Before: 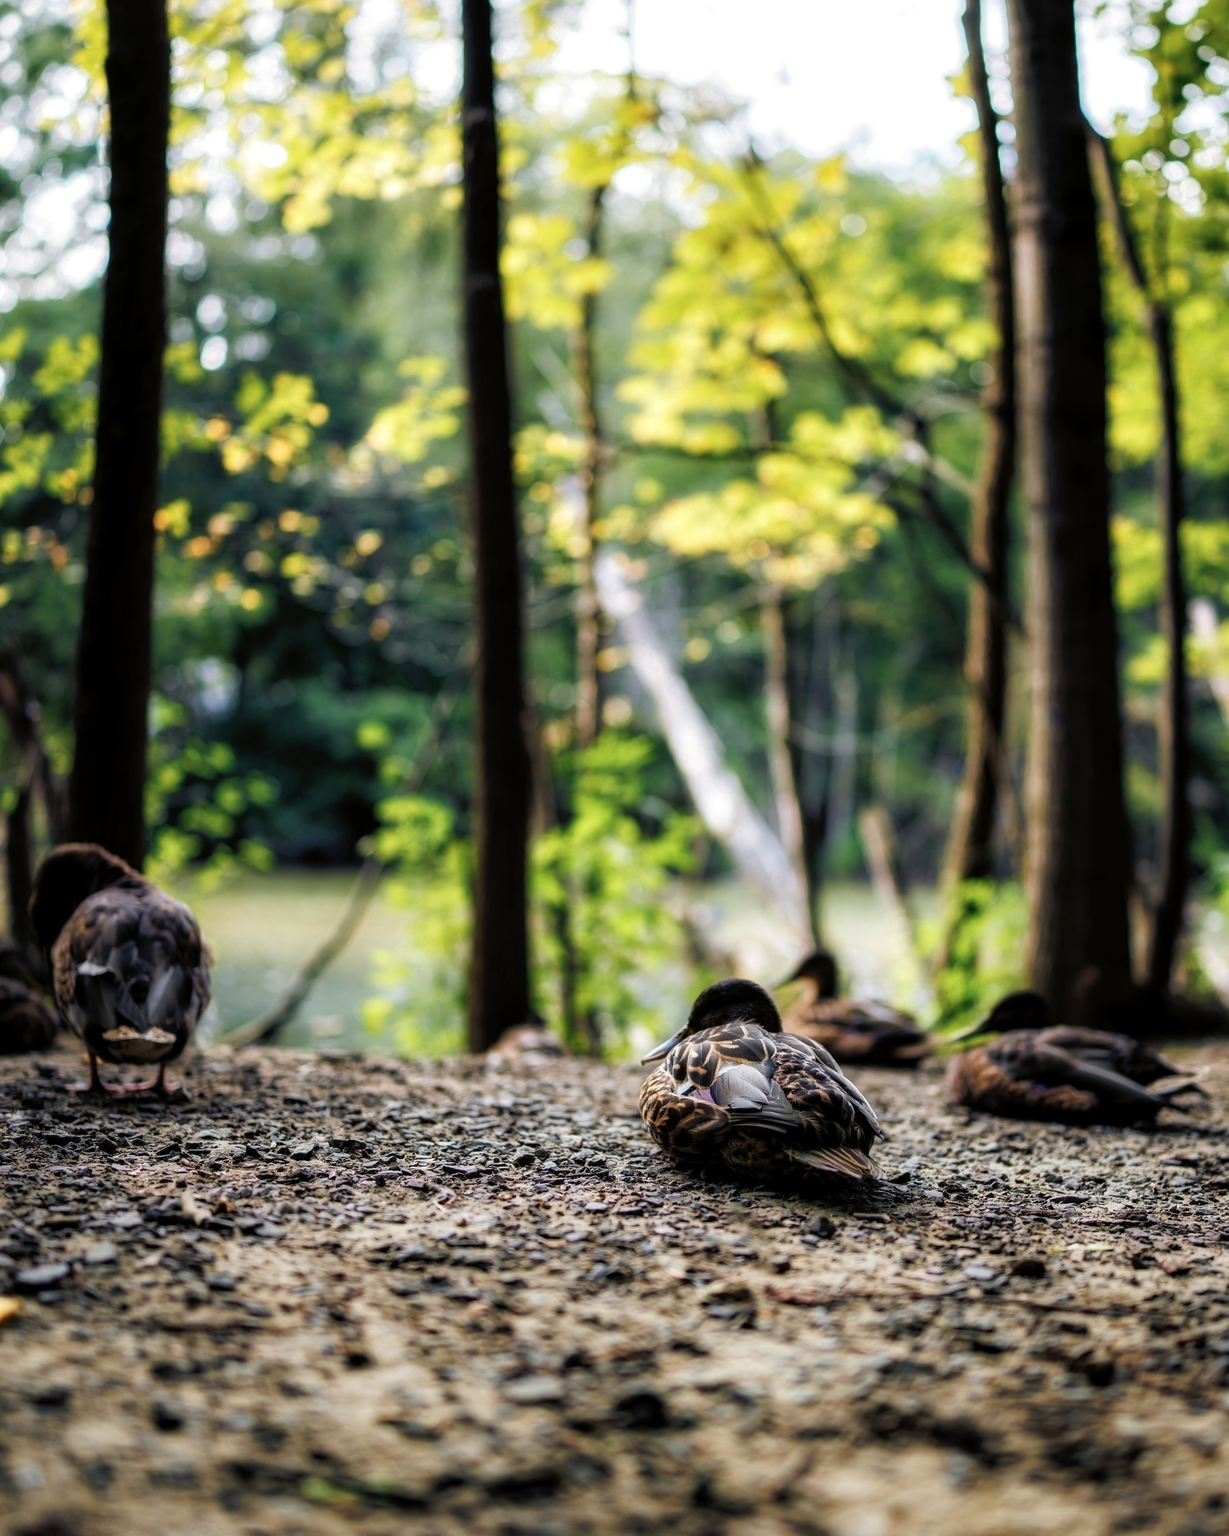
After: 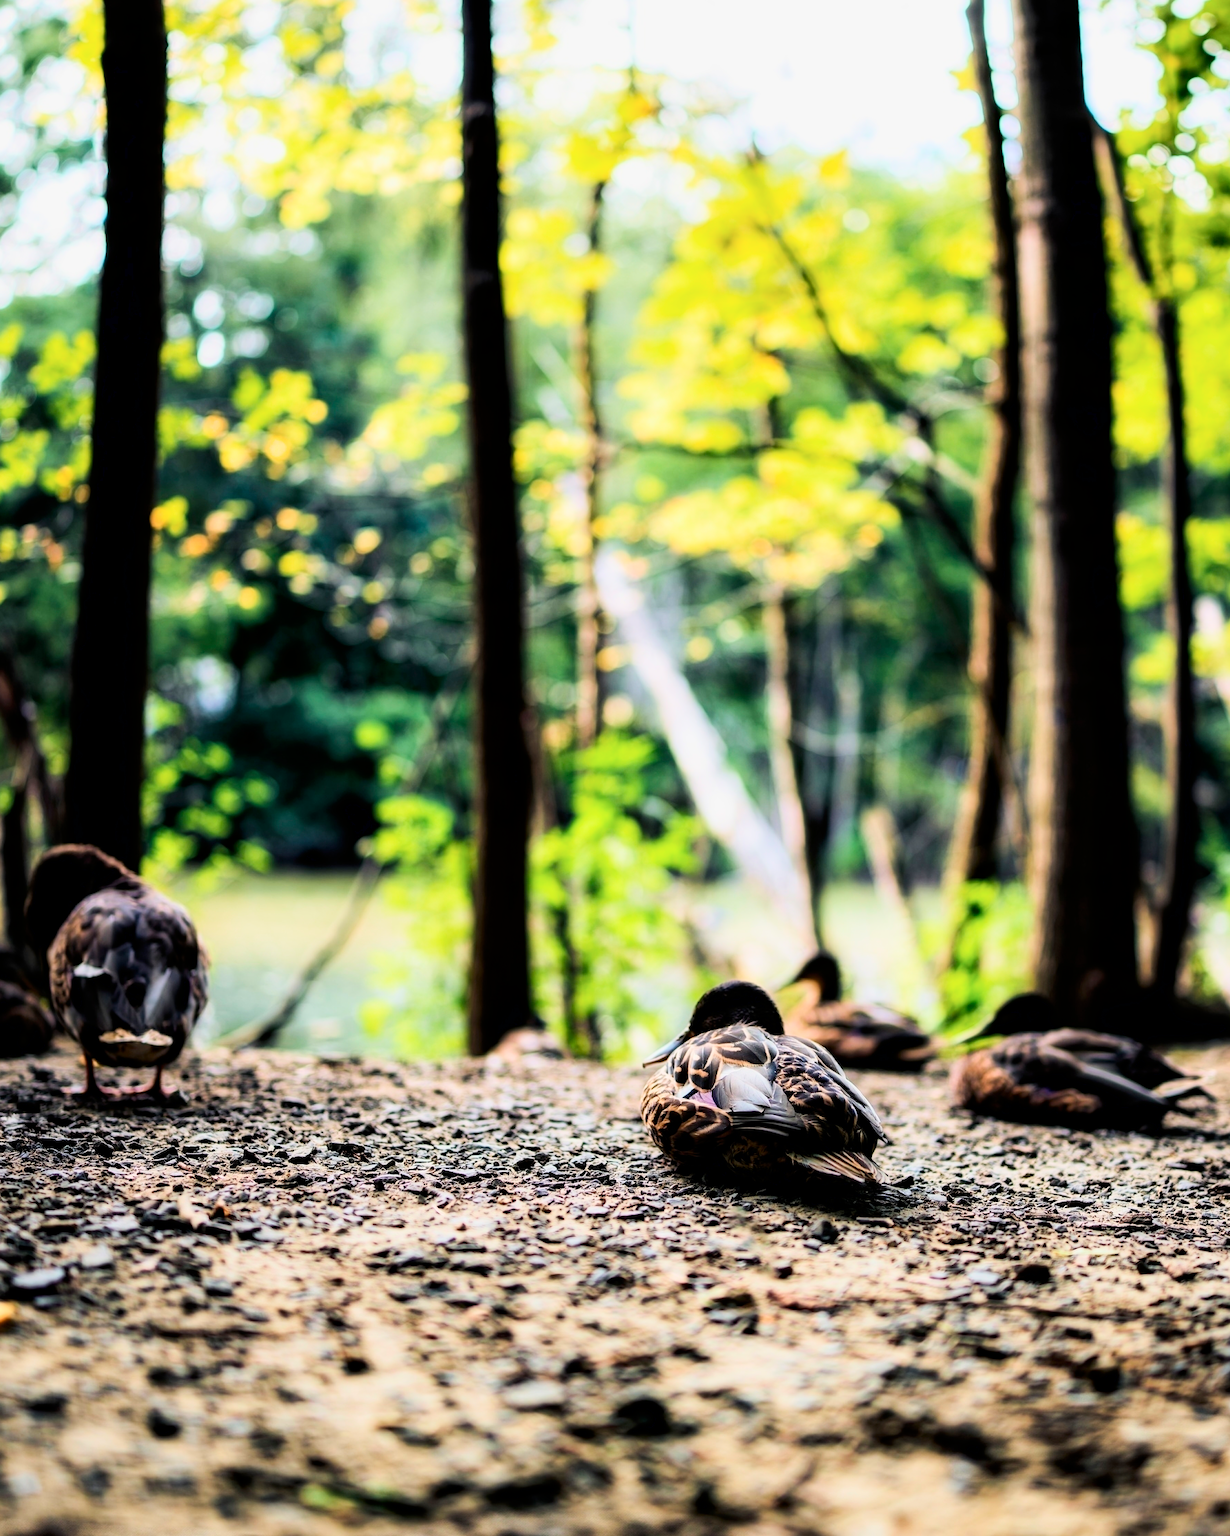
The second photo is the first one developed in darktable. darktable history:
crop: left 0.434%, top 0.485%, right 0.244%, bottom 0.386%
contrast brightness saturation: contrast 0.22
exposure: black level correction 0.001, exposure 0.955 EV, compensate exposure bias true, compensate highlight preservation false
filmic rgb: black relative exposure -7.65 EV, white relative exposure 4.56 EV, hardness 3.61, color science v6 (2022)
